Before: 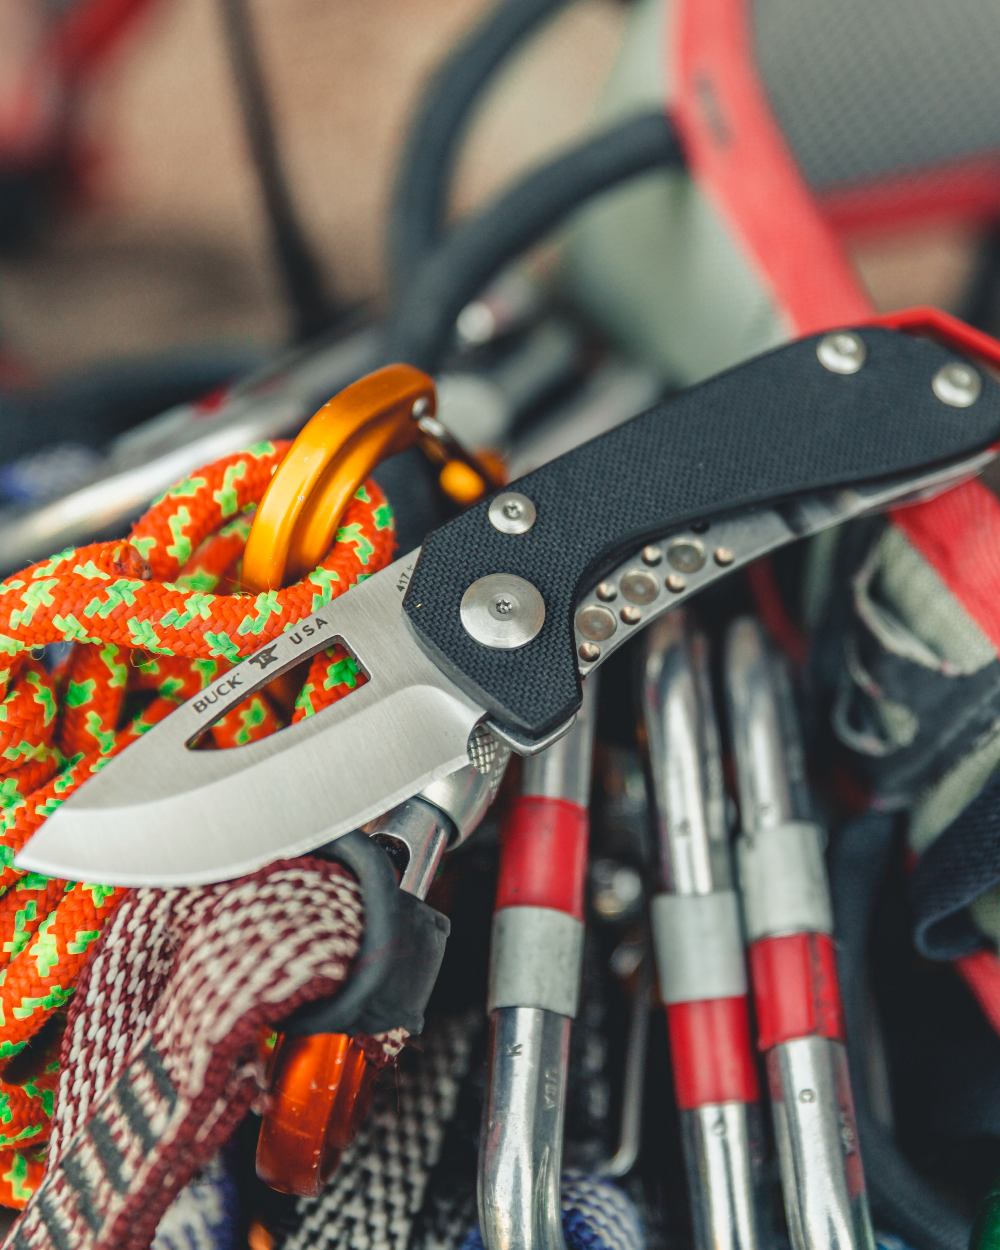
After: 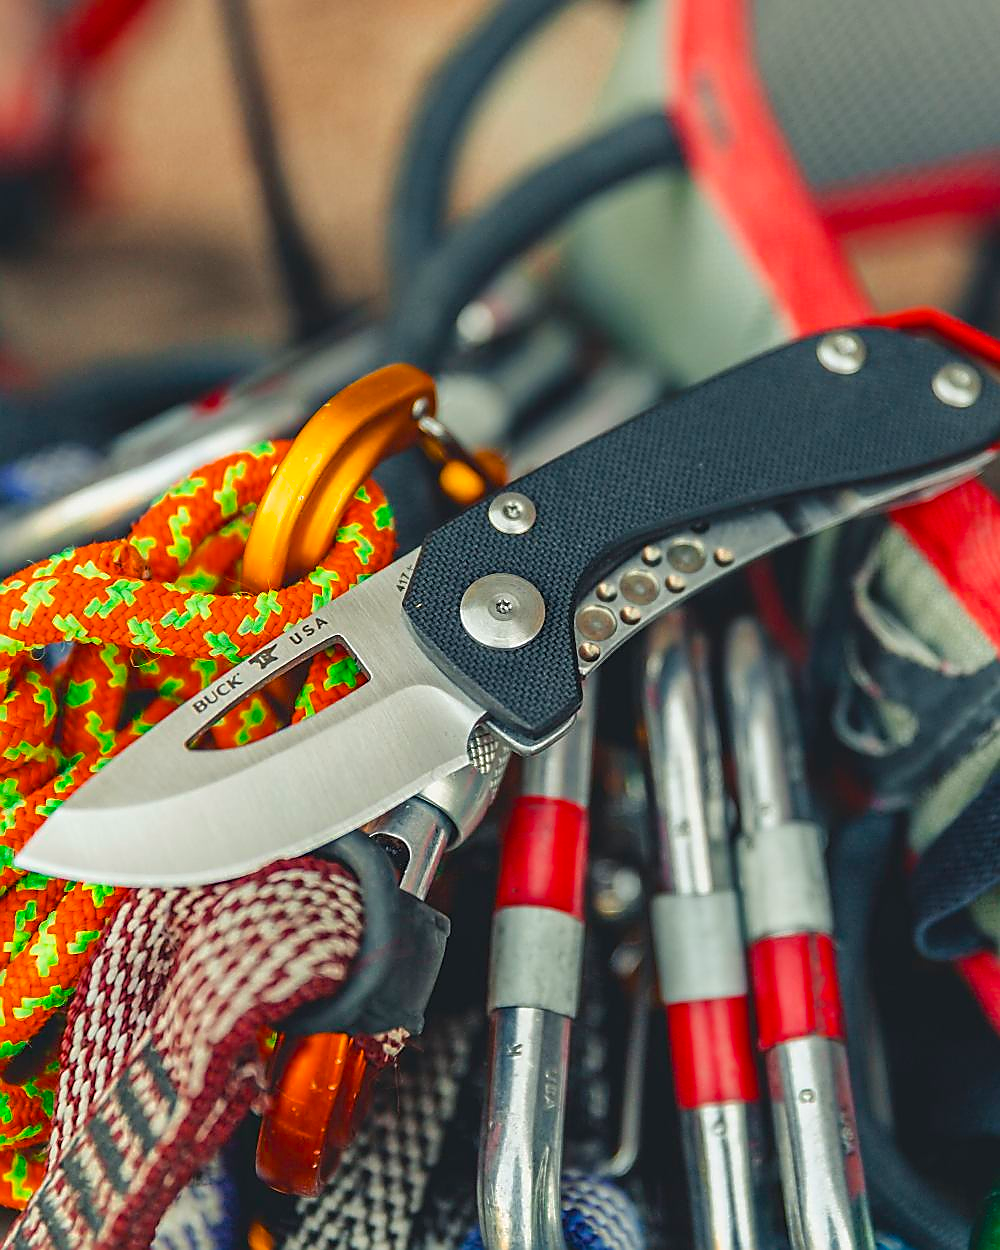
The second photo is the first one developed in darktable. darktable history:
sharpen: radius 1.4, amount 1.25, threshold 0.7
color balance rgb: linear chroma grading › global chroma 15%, perceptual saturation grading › global saturation 30%
